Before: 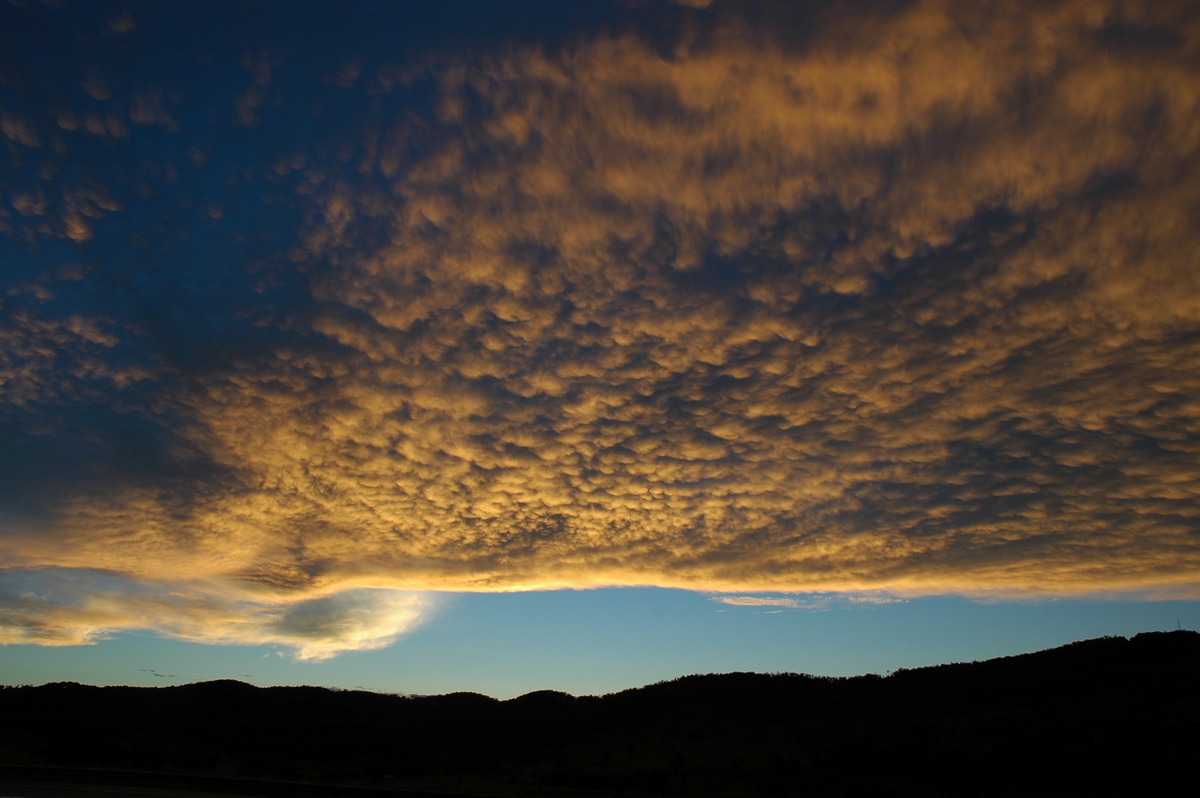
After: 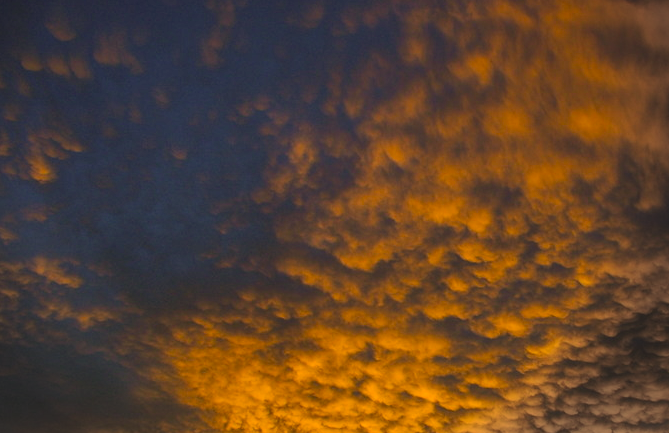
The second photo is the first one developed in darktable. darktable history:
tone curve: curves: ch0 [(0, 0) (0.003, 0.018) (0.011, 0.024) (0.025, 0.038) (0.044, 0.067) (0.069, 0.098) (0.1, 0.13) (0.136, 0.165) (0.177, 0.205) (0.224, 0.249) (0.277, 0.304) (0.335, 0.365) (0.399, 0.432) (0.468, 0.505) (0.543, 0.579) (0.623, 0.652) (0.709, 0.725) (0.801, 0.802) (0.898, 0.876) (1, 1)], color space Lab, independent channels, preserve colors none
color balance rgb: perceptual saturation grading › global saturation 30.303%, global vibrance 9.663%
color correction: highlights a* 18.55, highlights b* 36.01, shadows a* 1.08, shadows b* 6.78, saturation 1.05
vignetting: fall-off start 88.07%, fall-off radius 23.6%, center (-0.067, -0.315)
local contrast: highlights 89%, shadows 80%
shadows and highlights: shadows 40.2, highlights -59.73
crop and rotate: left 3.068%, top 7.448%, right 41.102%, bottom 38.238%
